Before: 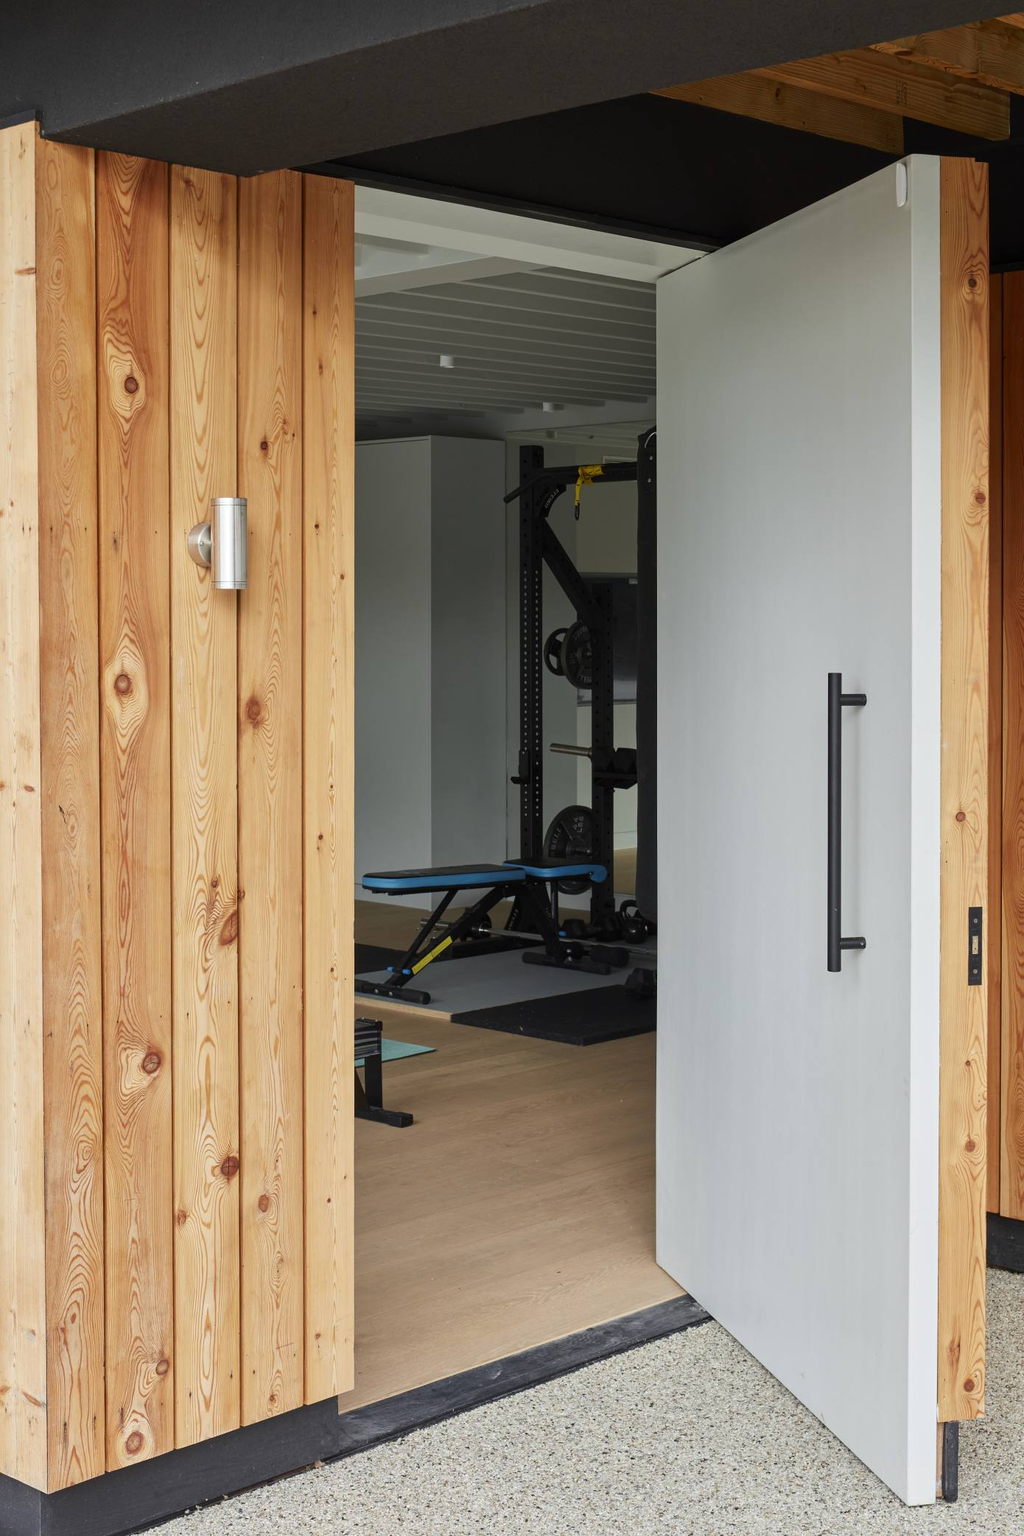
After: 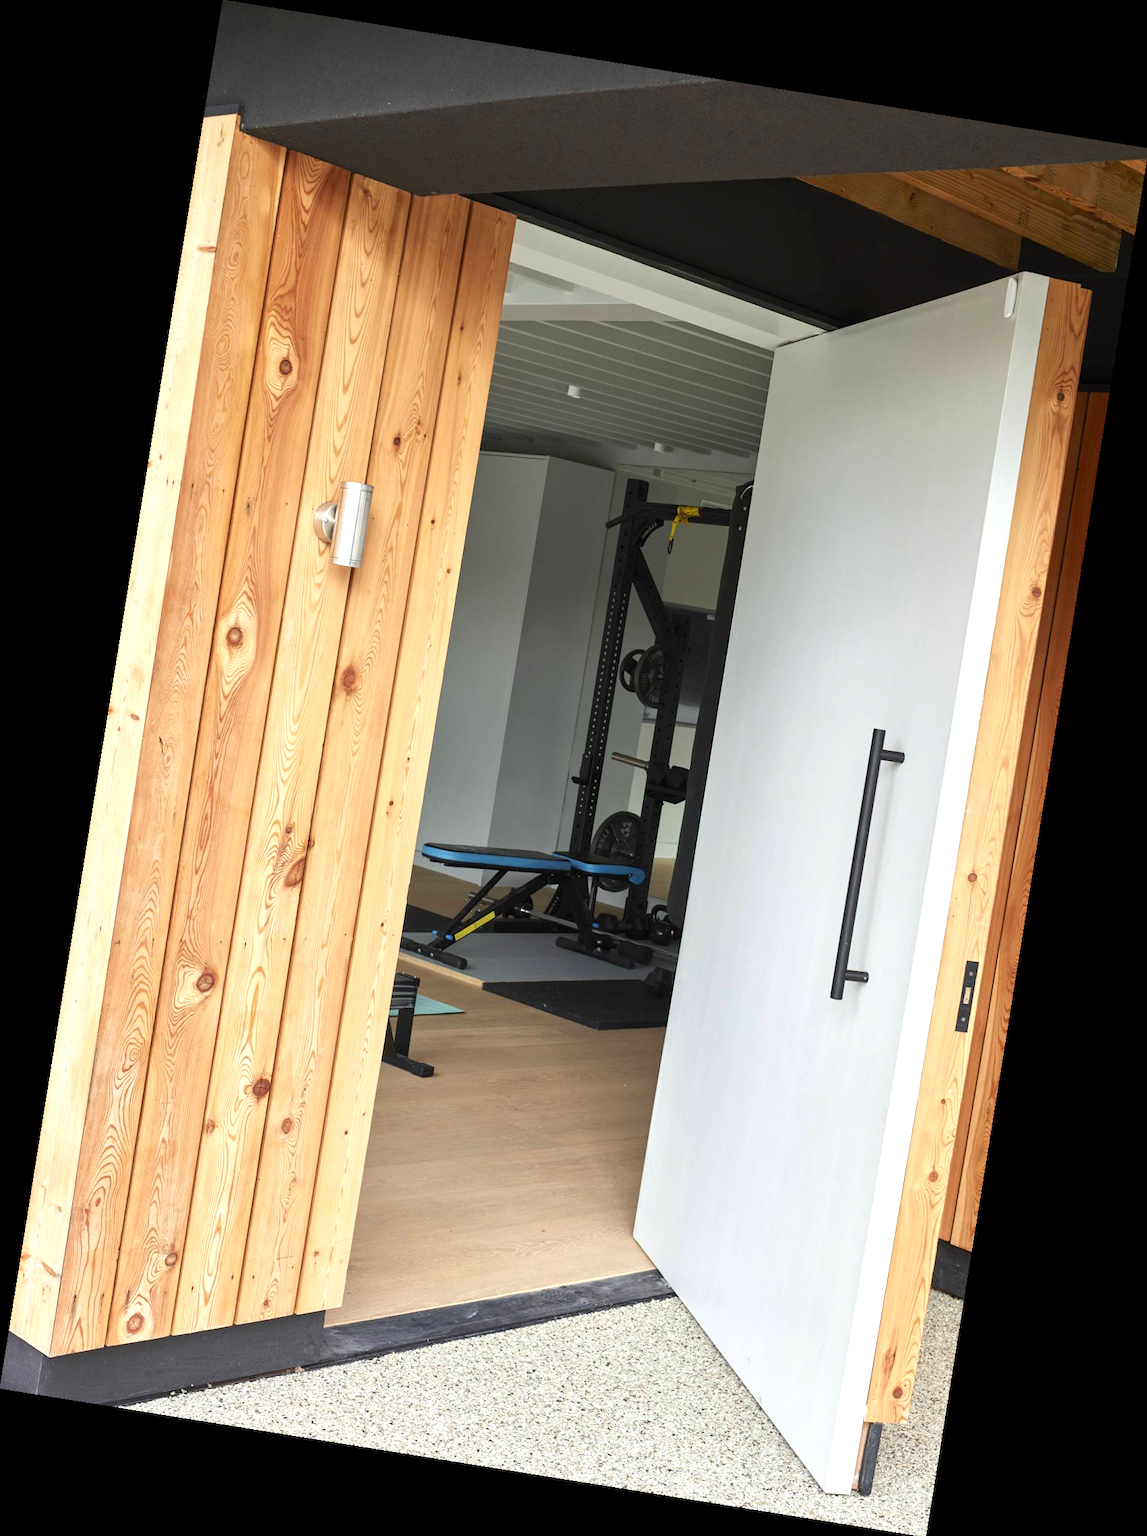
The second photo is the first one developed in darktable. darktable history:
exposure: exposure 0.7 EV, compensate highlight preservation false
rotate and perspective: rotation 9.12°, automatic cropping off
